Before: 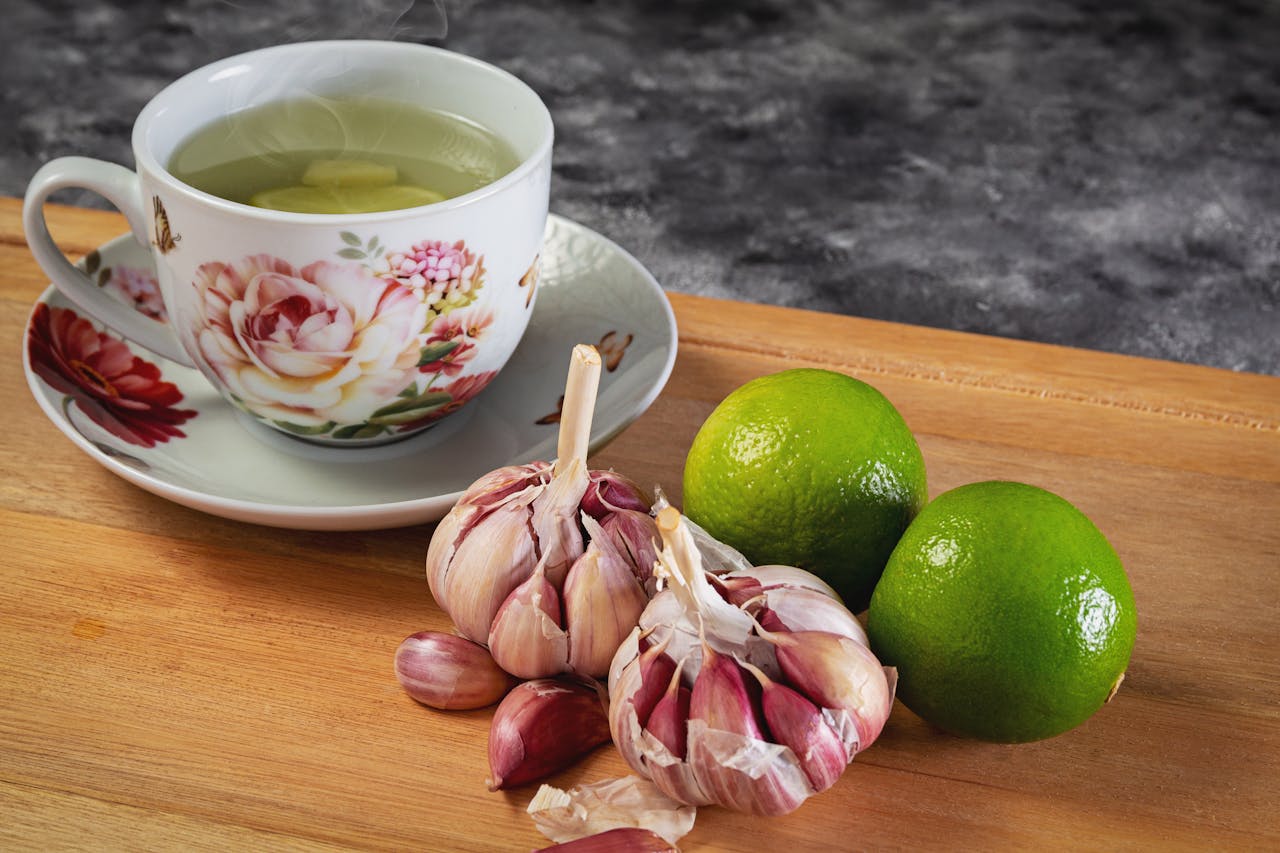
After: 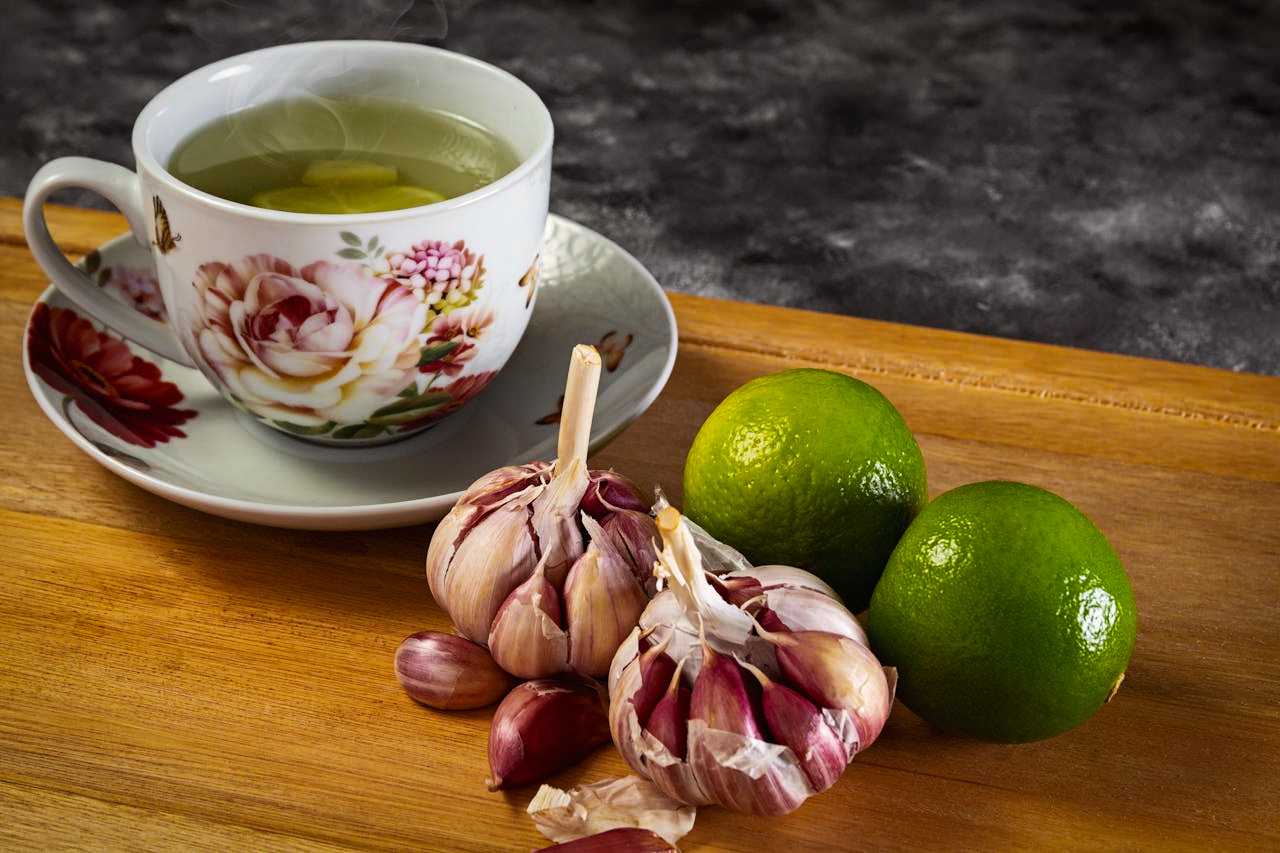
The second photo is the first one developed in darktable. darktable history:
contrast brightness saturation: saturation -0.047
color balance rgb: power › chroma 0.675%, power › hue 60°, perceptual saturation grading › global saturation 31.262%, perceptual brilliance grading › highlights 3.454%, perceptual brilliance grading › mid-tones -18.729%, perceptual brilliance grading › shadows -41.236%
